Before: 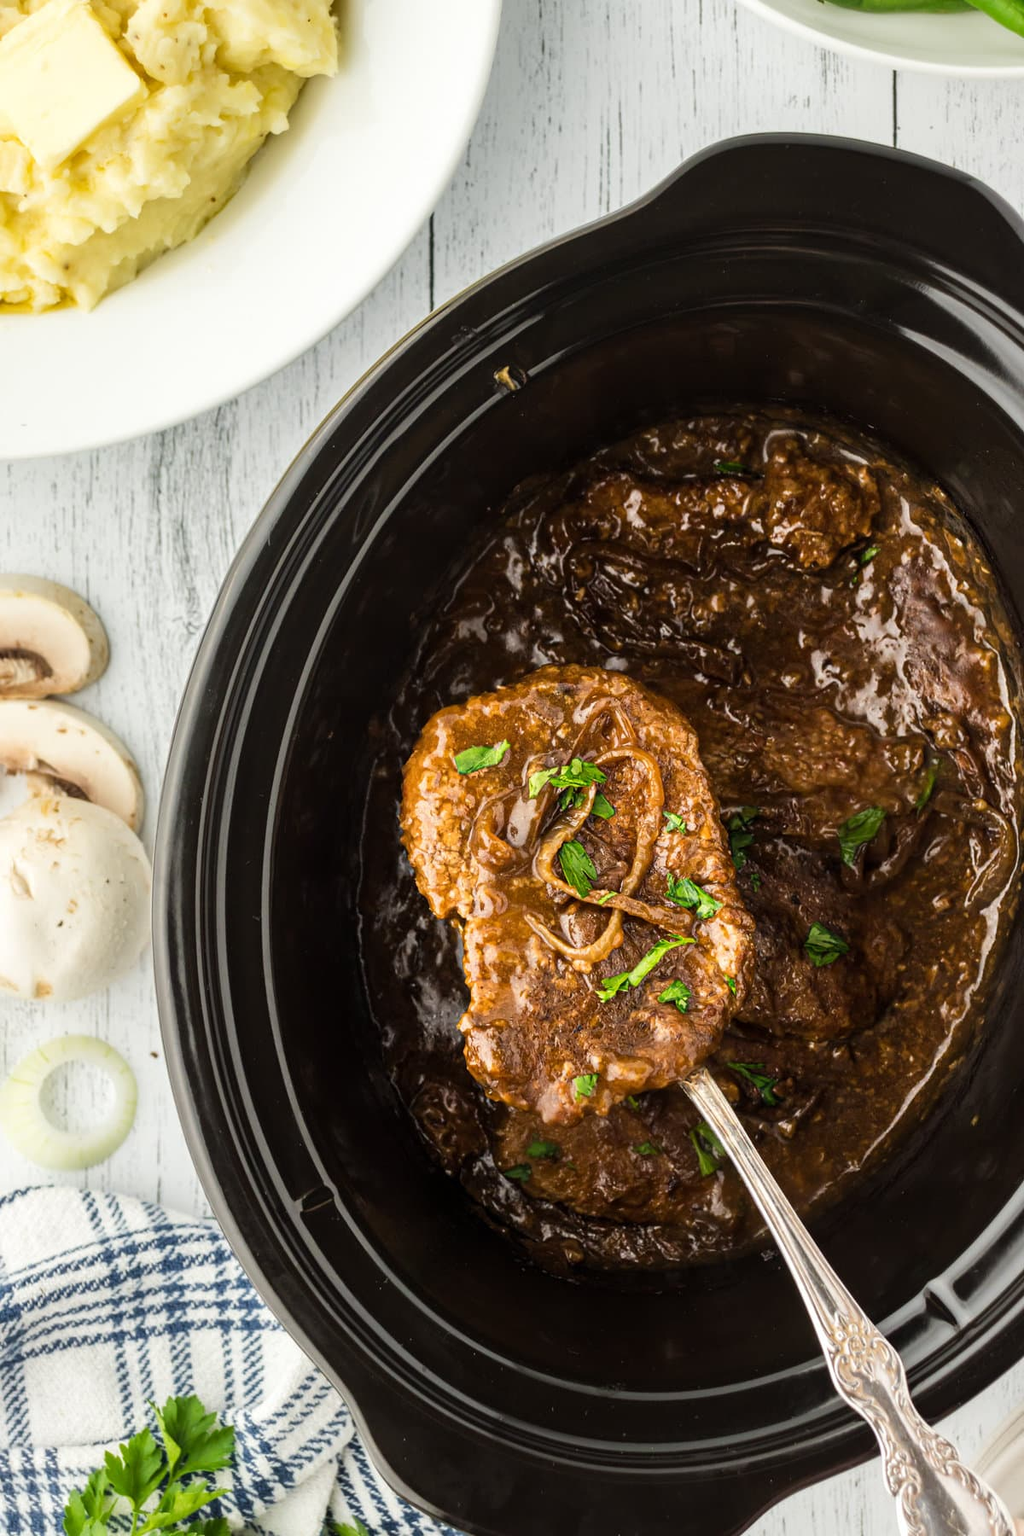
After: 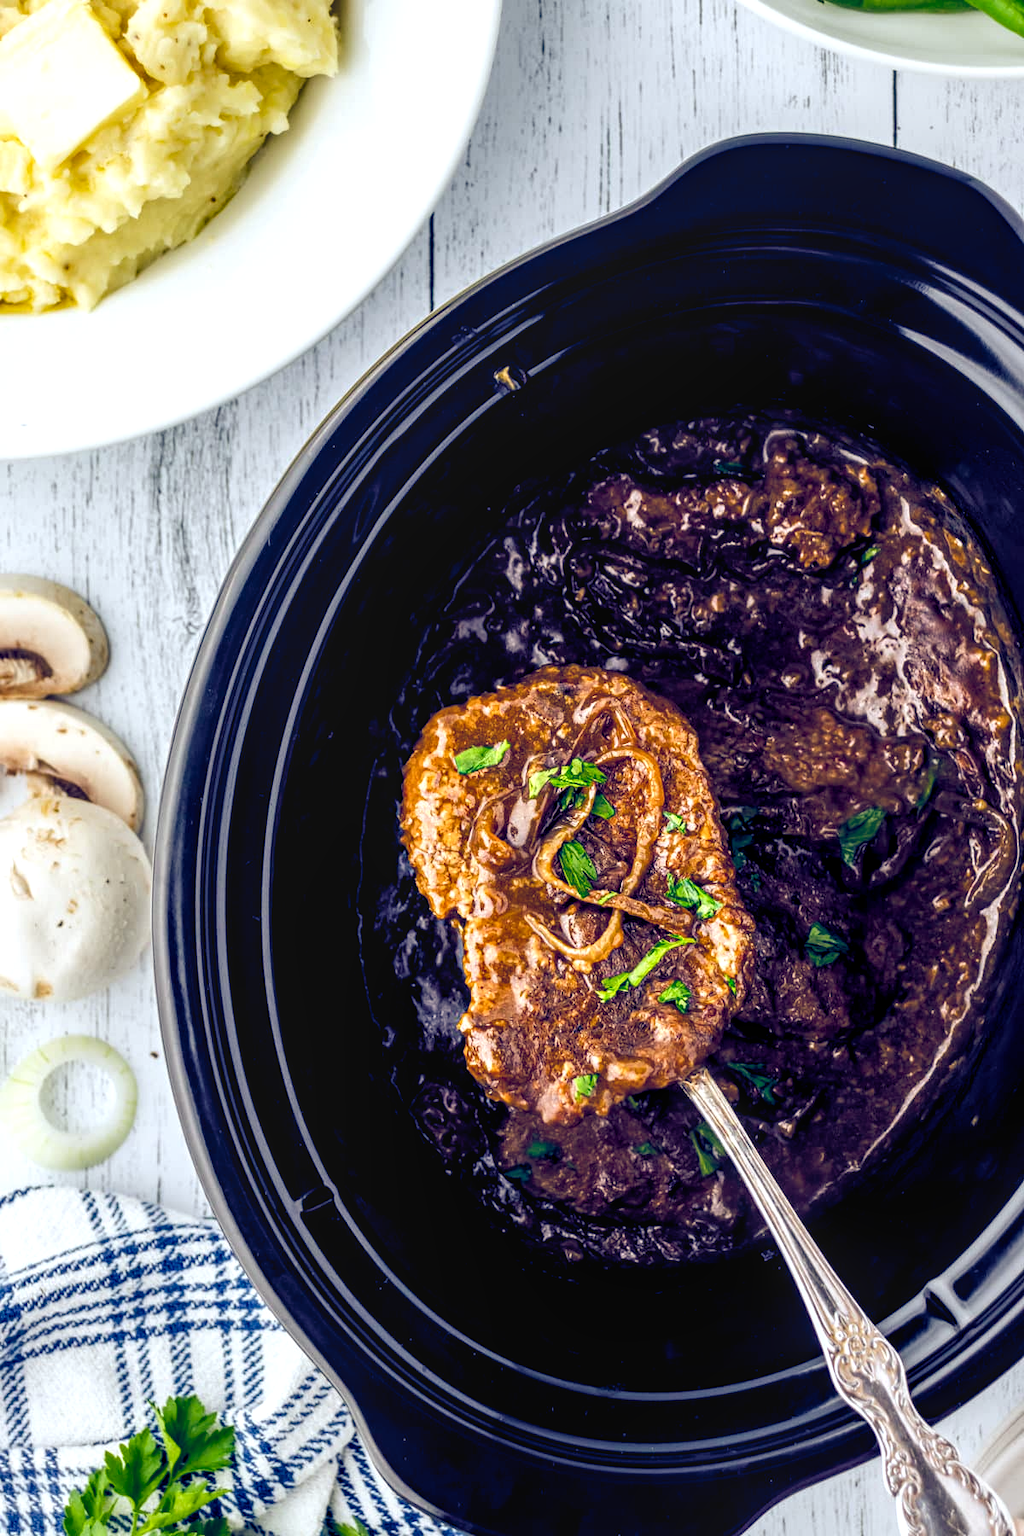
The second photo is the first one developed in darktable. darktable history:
local contrast: detail 130%
color balance rgb: shadows lift › luminance -41.13%, shadows lift › chroma 14.13%, shadows lift › hue 260°, power › luminance -3.76%, power › chroma 0.56%, power › hue 40.37°, highlights gain › luminance 16.81%, highlights gain › chroma 2.94%, highlights gain › hue 260°, global offset › luminance -0.29%, global offset › chroma 0.31%, global offset › hue 260°, perceptual saturation grading › global saturation 20%, perceptual saturation grading › highlights -13.92%, perceptual saturation grading › shadows 50%
